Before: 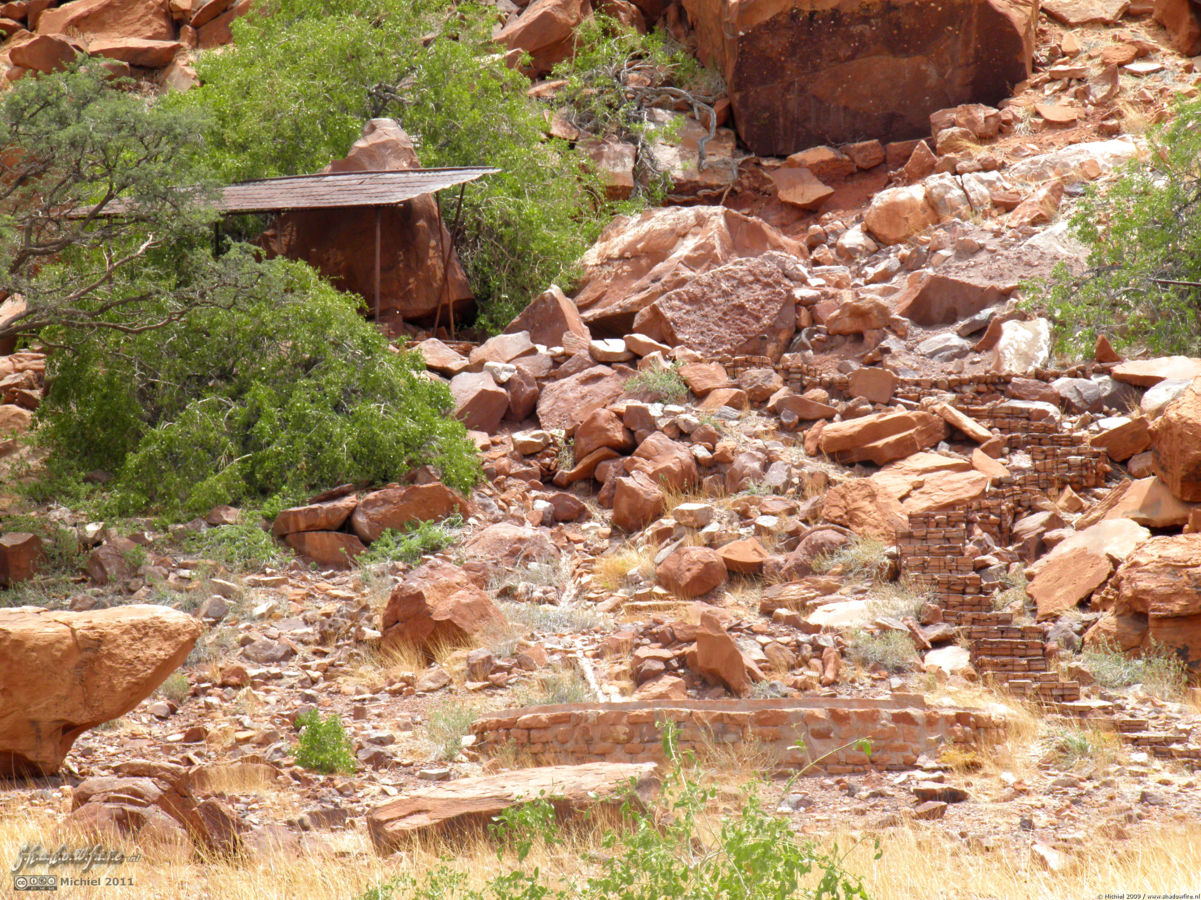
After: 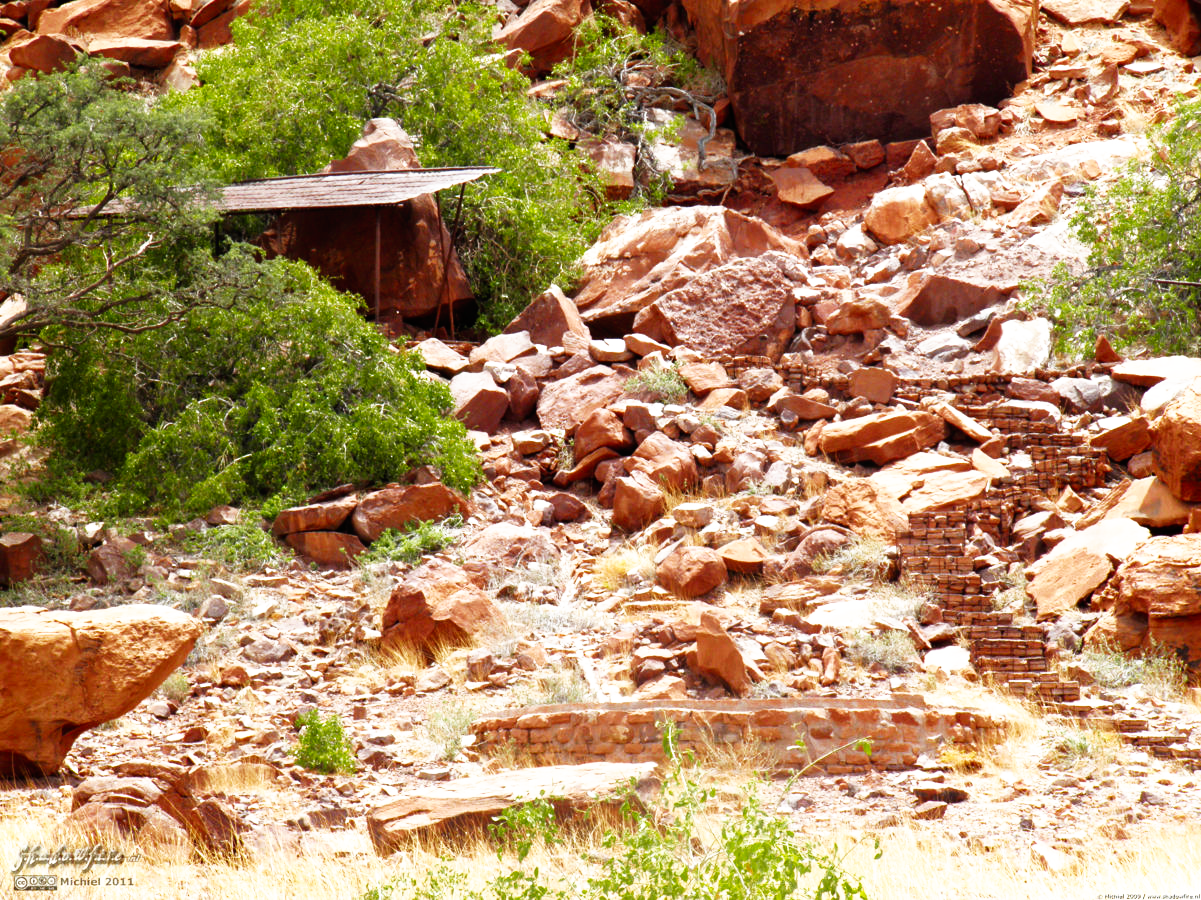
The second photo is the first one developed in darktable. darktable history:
base curve: curves: ch0 [(0, 0) (0.007, 0.004) (0.027, 0.03) (0.046, 0.07) (0.207, 0.54) (0.442, 0.872) (0.673, 0.972) (1, 1)], preserve colors none
rgb curve: curves: ch0 [(0, 0) (0.415, 0.237) (1, 1)]
